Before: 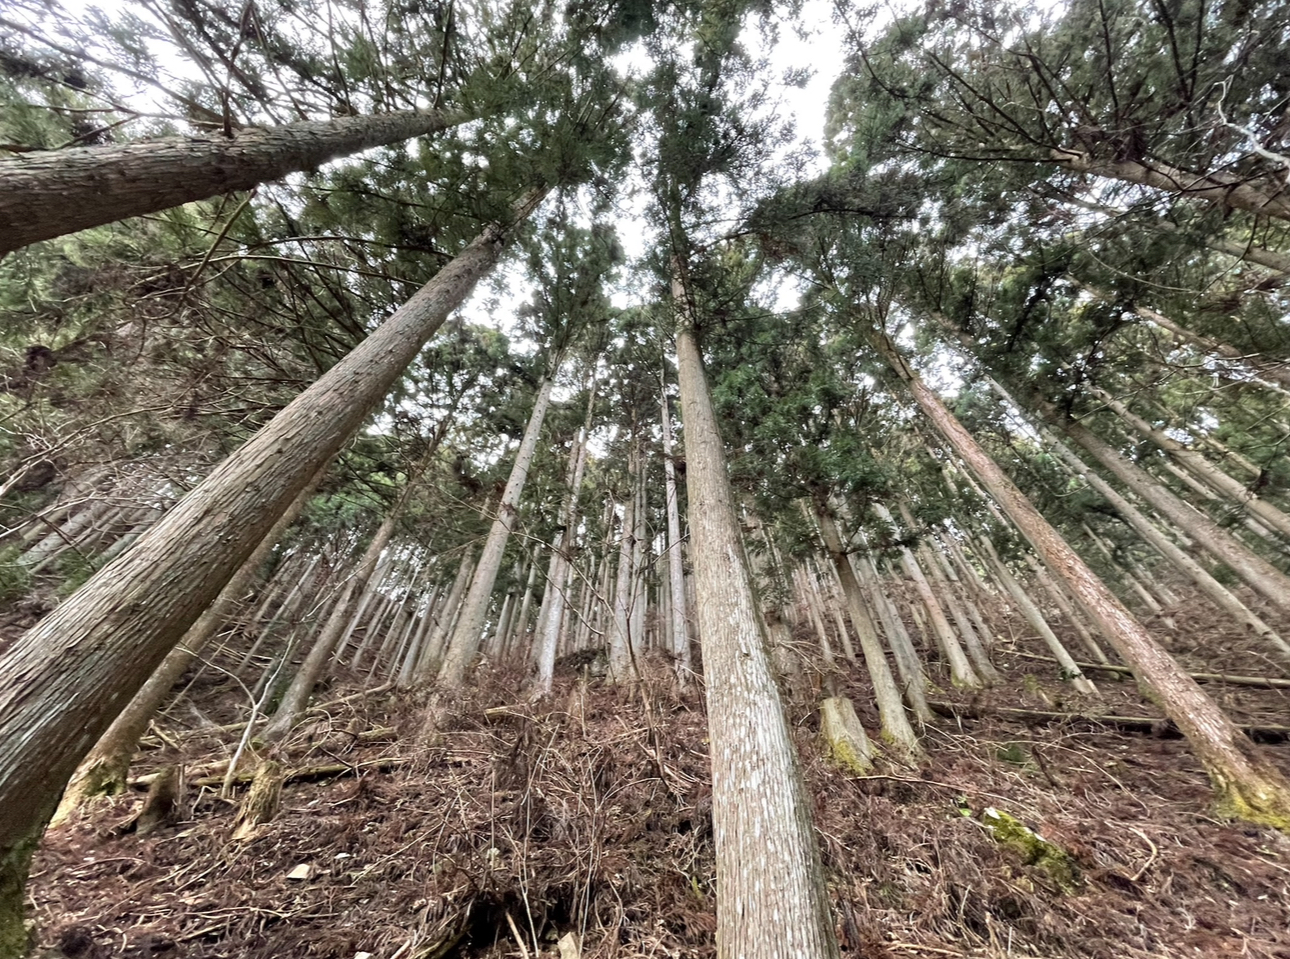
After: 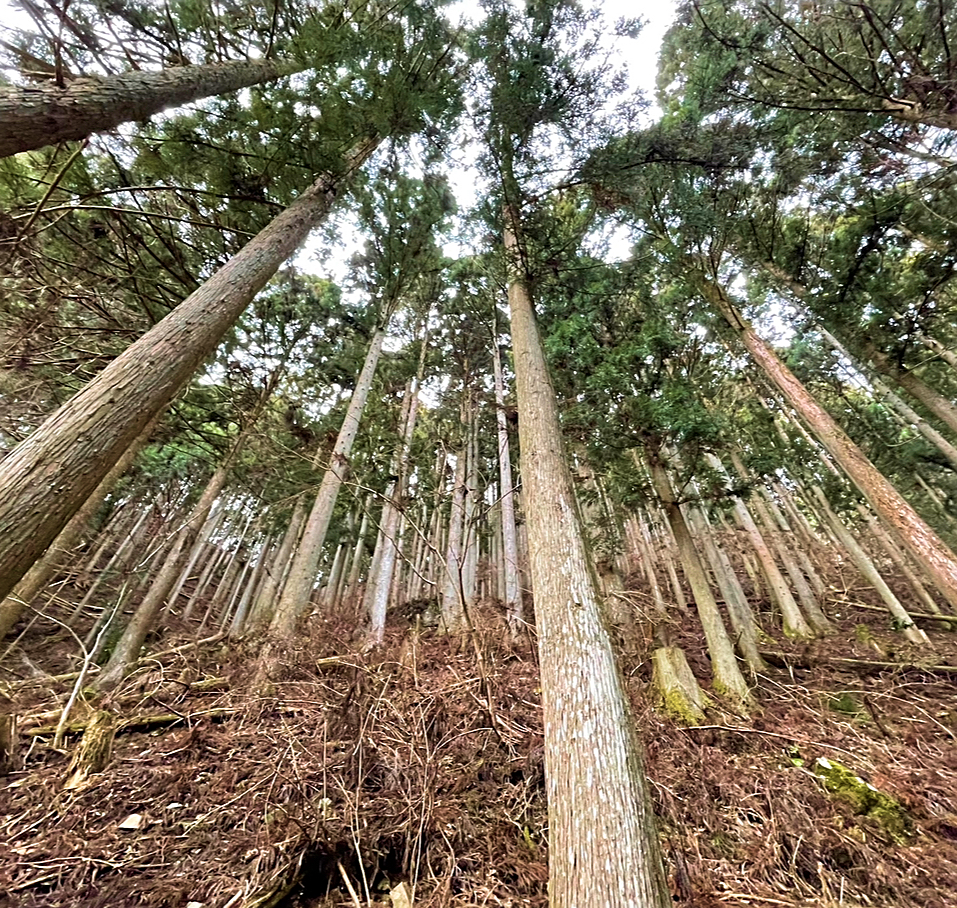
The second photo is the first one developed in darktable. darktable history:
sharpen: on, module defaults
velvia: strength 75%
crop and rotate: left 13.15%, top 5.251%, right 12.609%
